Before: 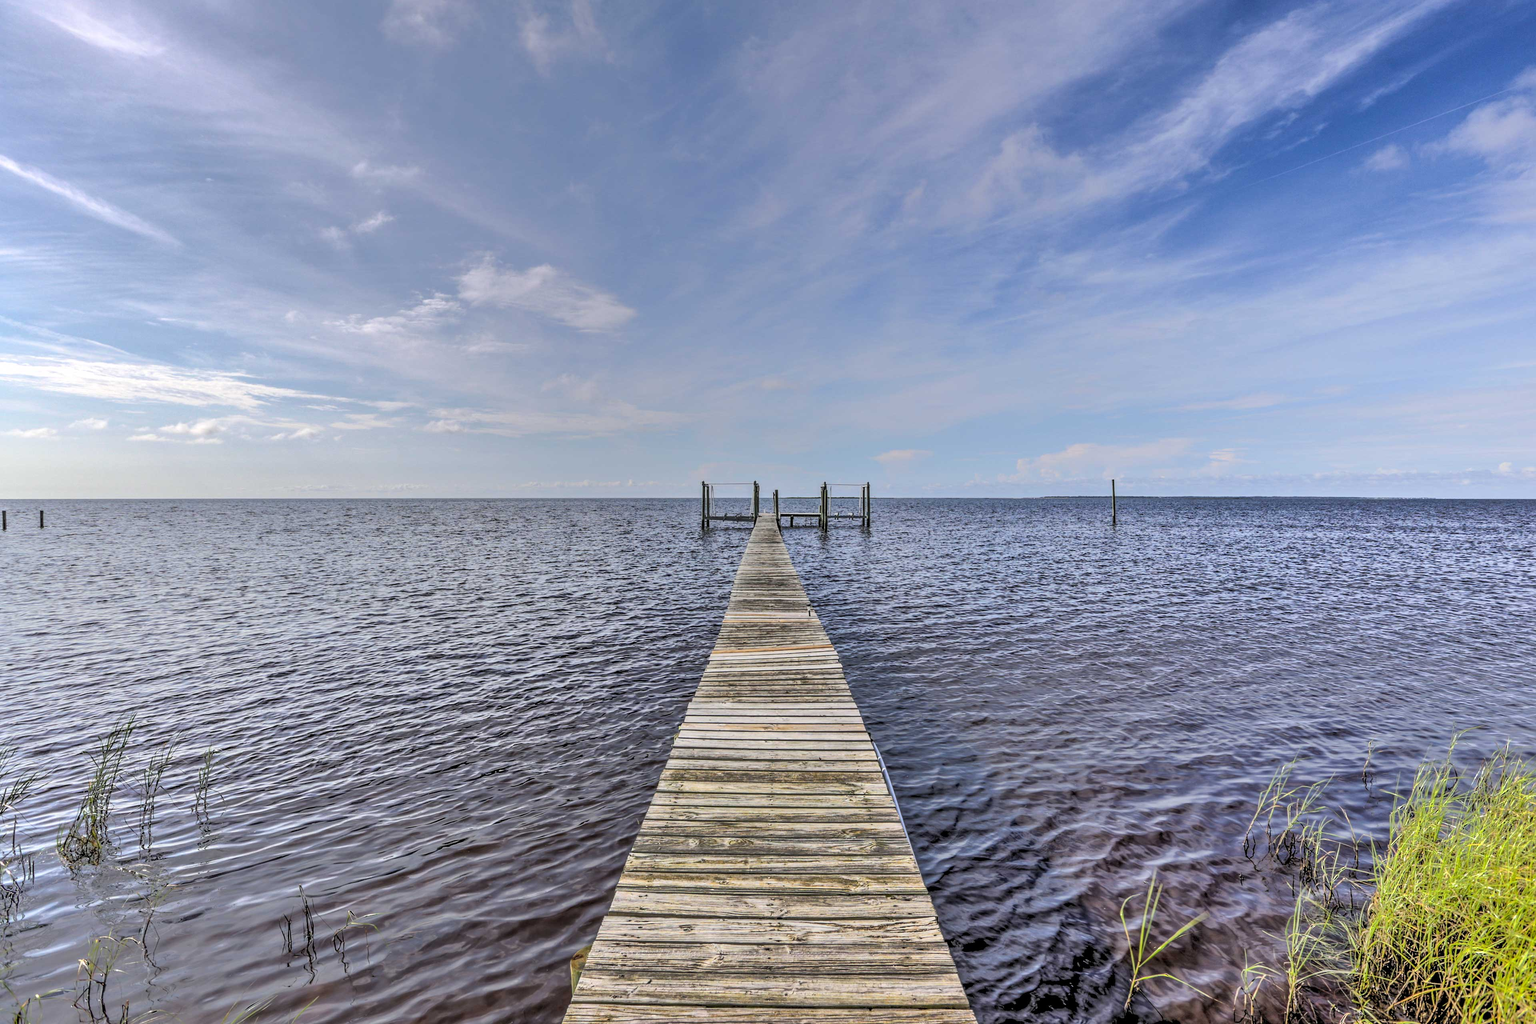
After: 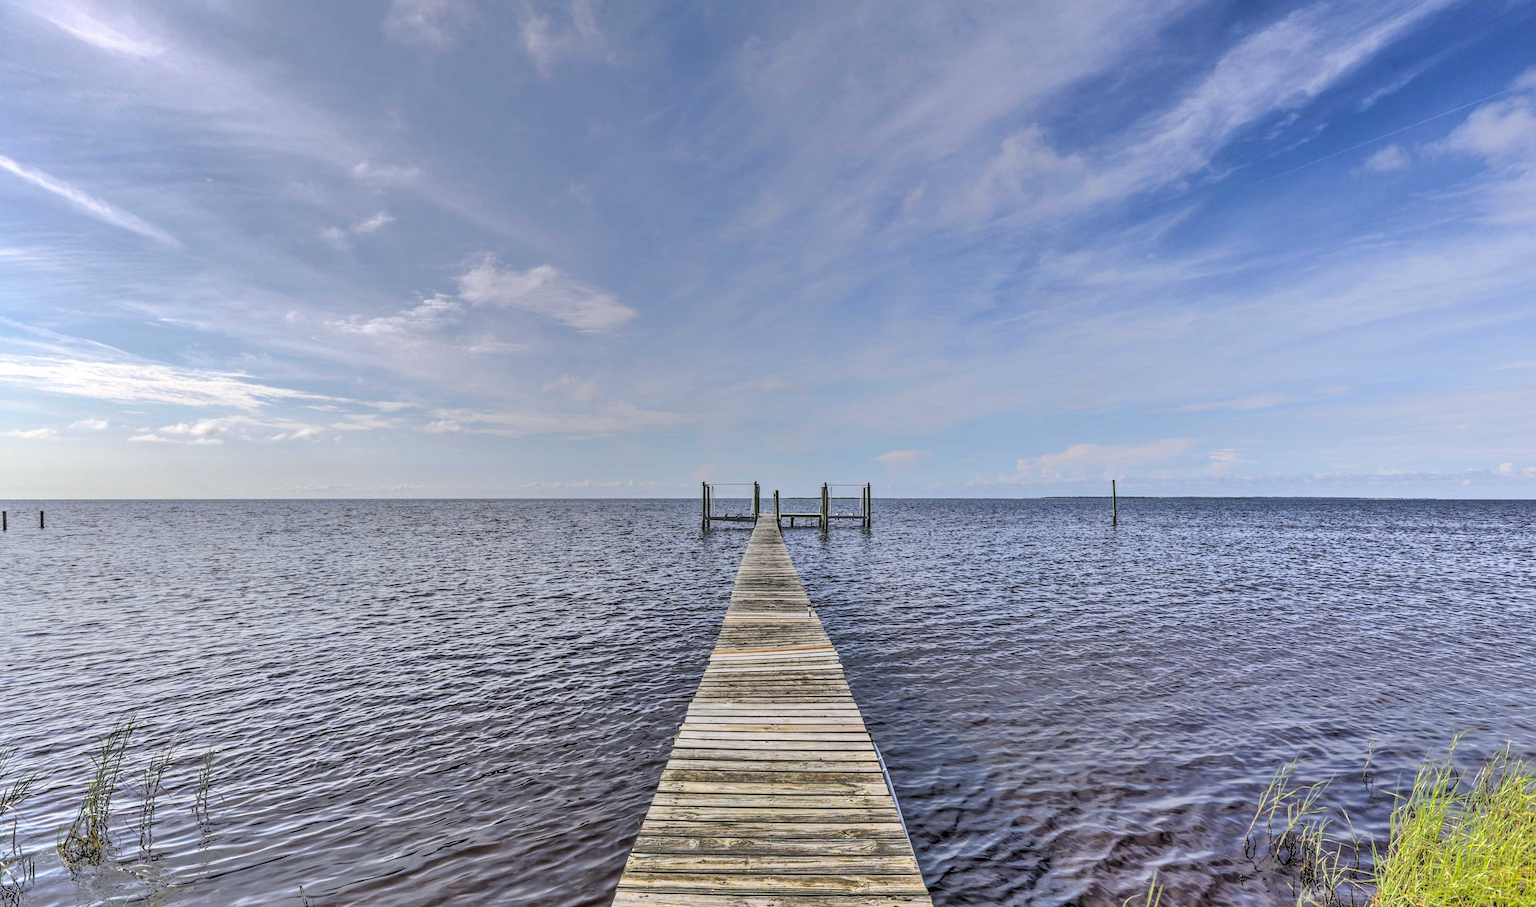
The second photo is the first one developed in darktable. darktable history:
crop and rotate: top 0%, bottom 11.341%
